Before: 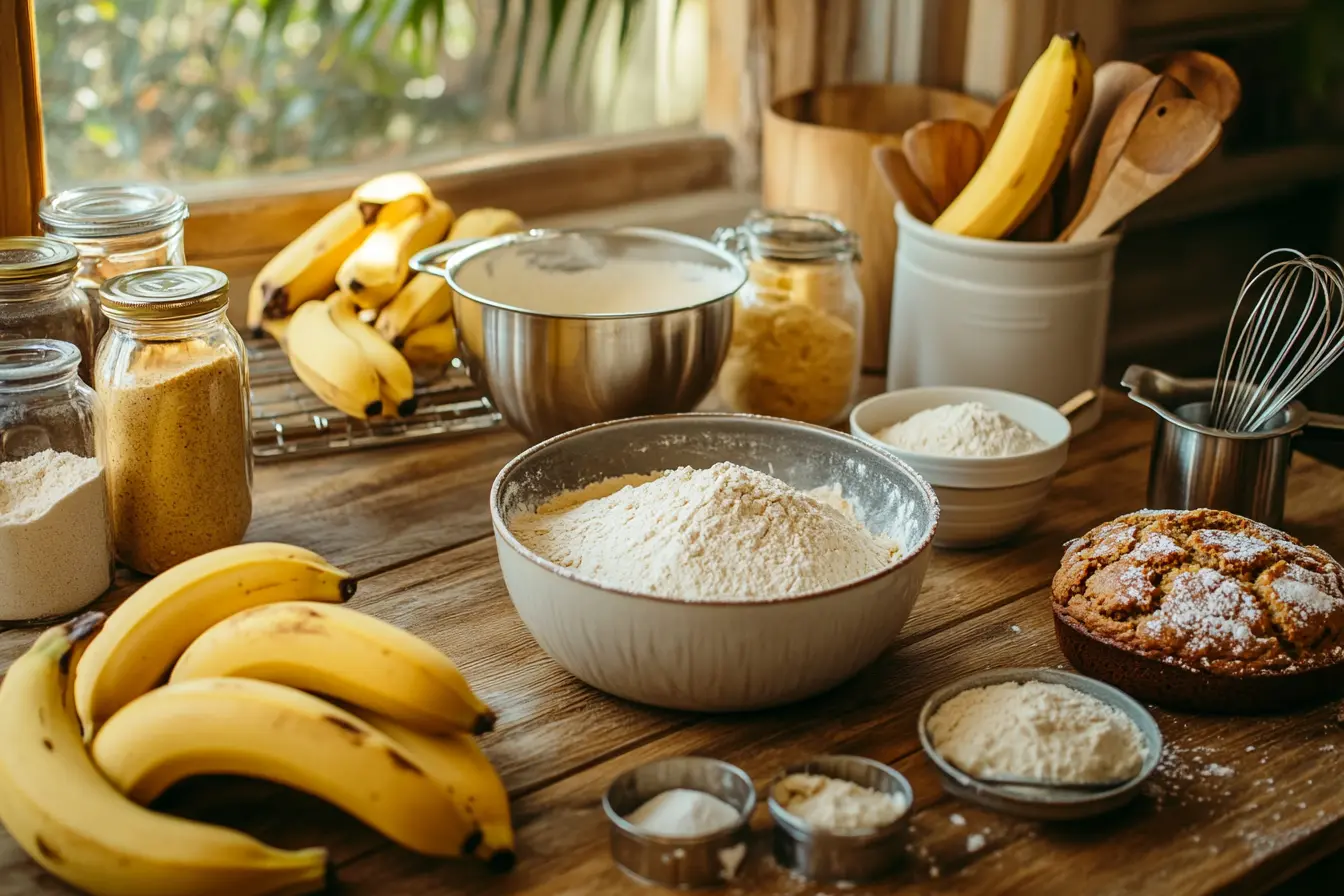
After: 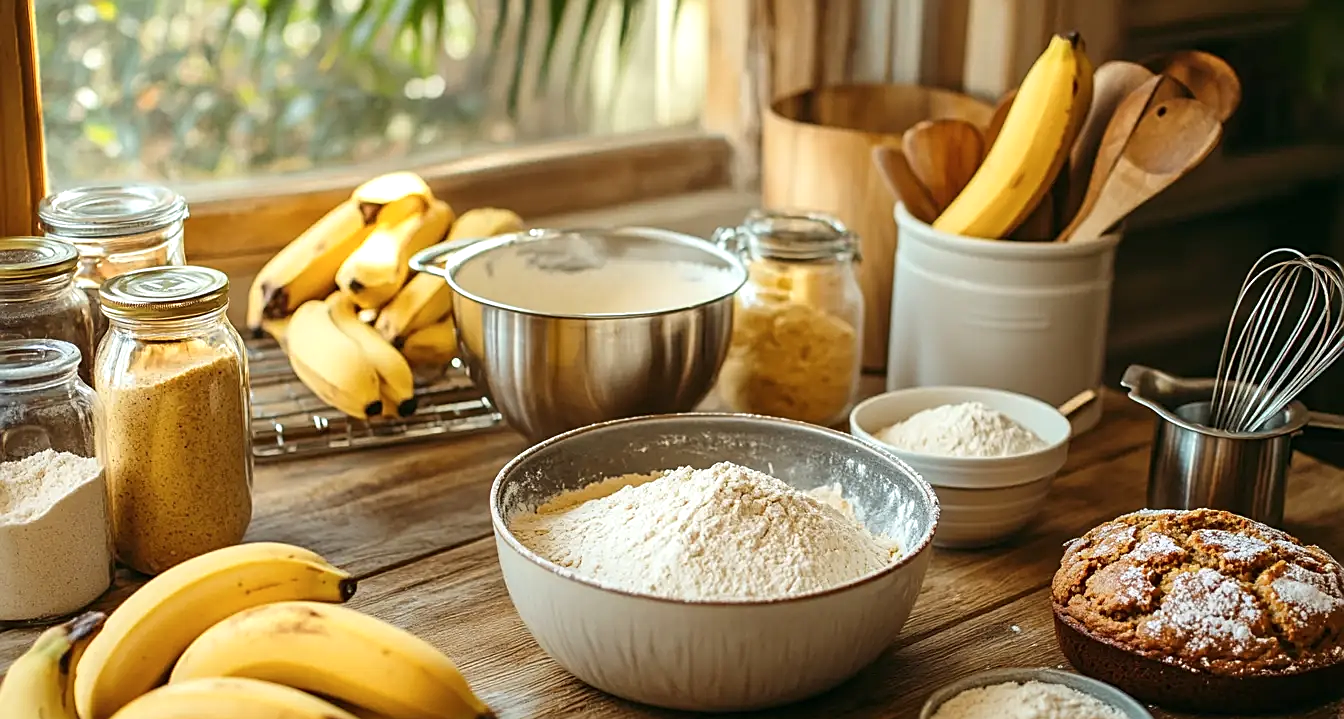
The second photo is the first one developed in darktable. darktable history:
sharpen: on, module defaults
contrast brightness saturation: saturation -0.04
exposure: exposure 0.3 EV, compensate highlight preservation false
crop: bottom 19.644%
